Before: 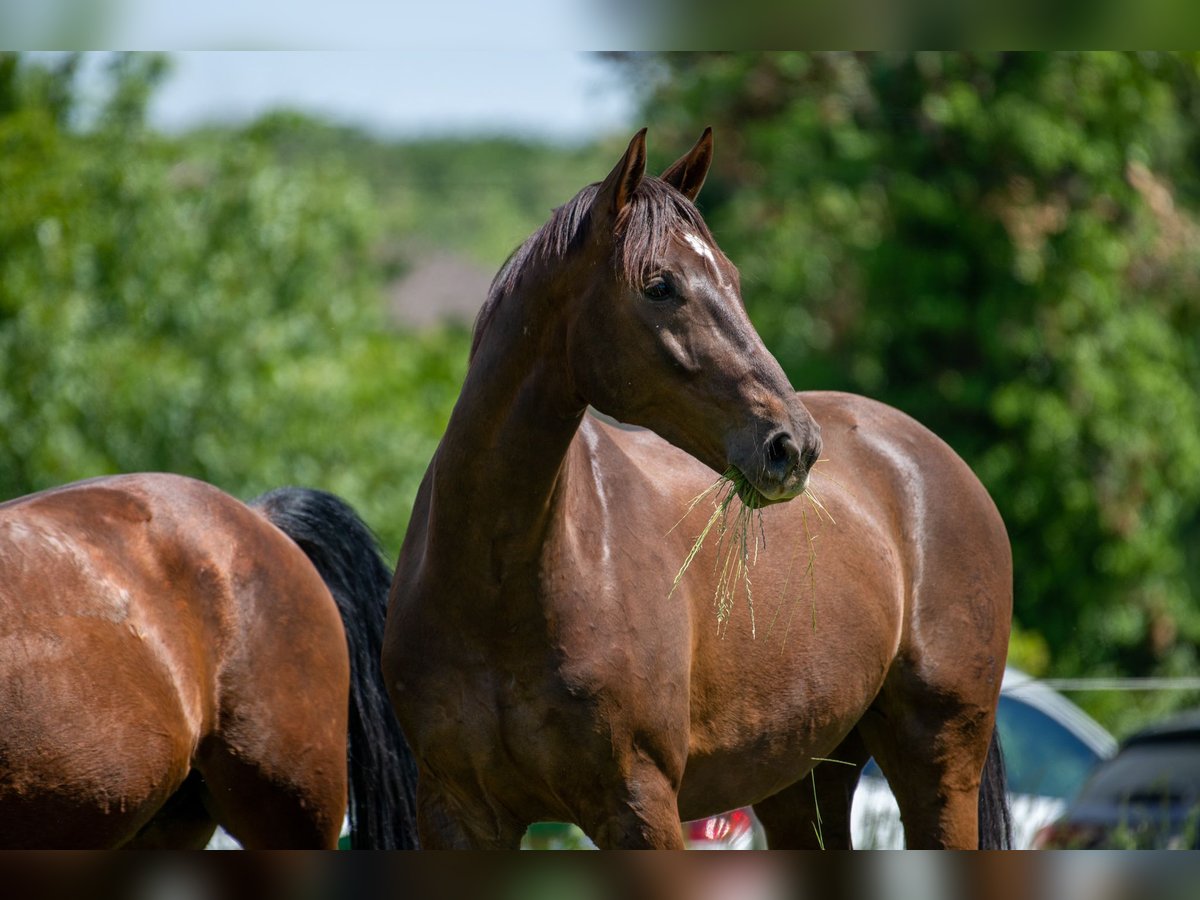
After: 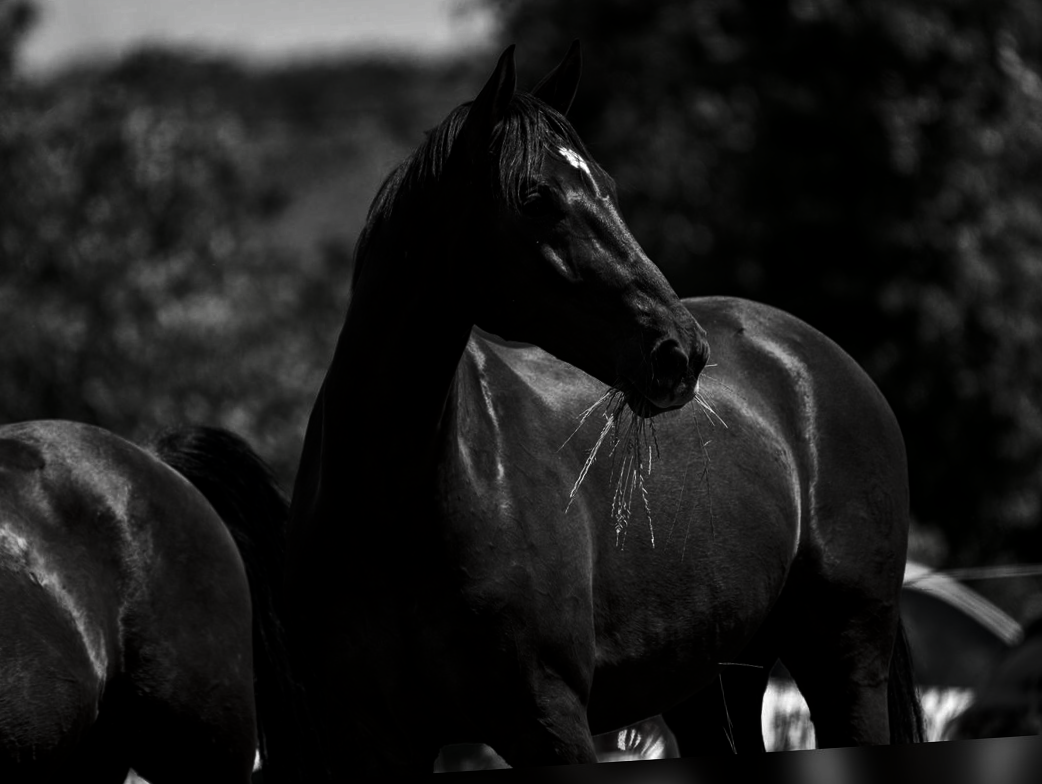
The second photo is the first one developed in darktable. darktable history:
crop and rotate: angle 3.6°, left 6.015%, top 5.675%
shadows and highlights: radius 171.78, shadows 27.09, white point adjustment 3.29, highlights -68.38, soften with gaussian
contrast brightness saturation: contrast 0.016, brightness -0.996, saturation -0.981
